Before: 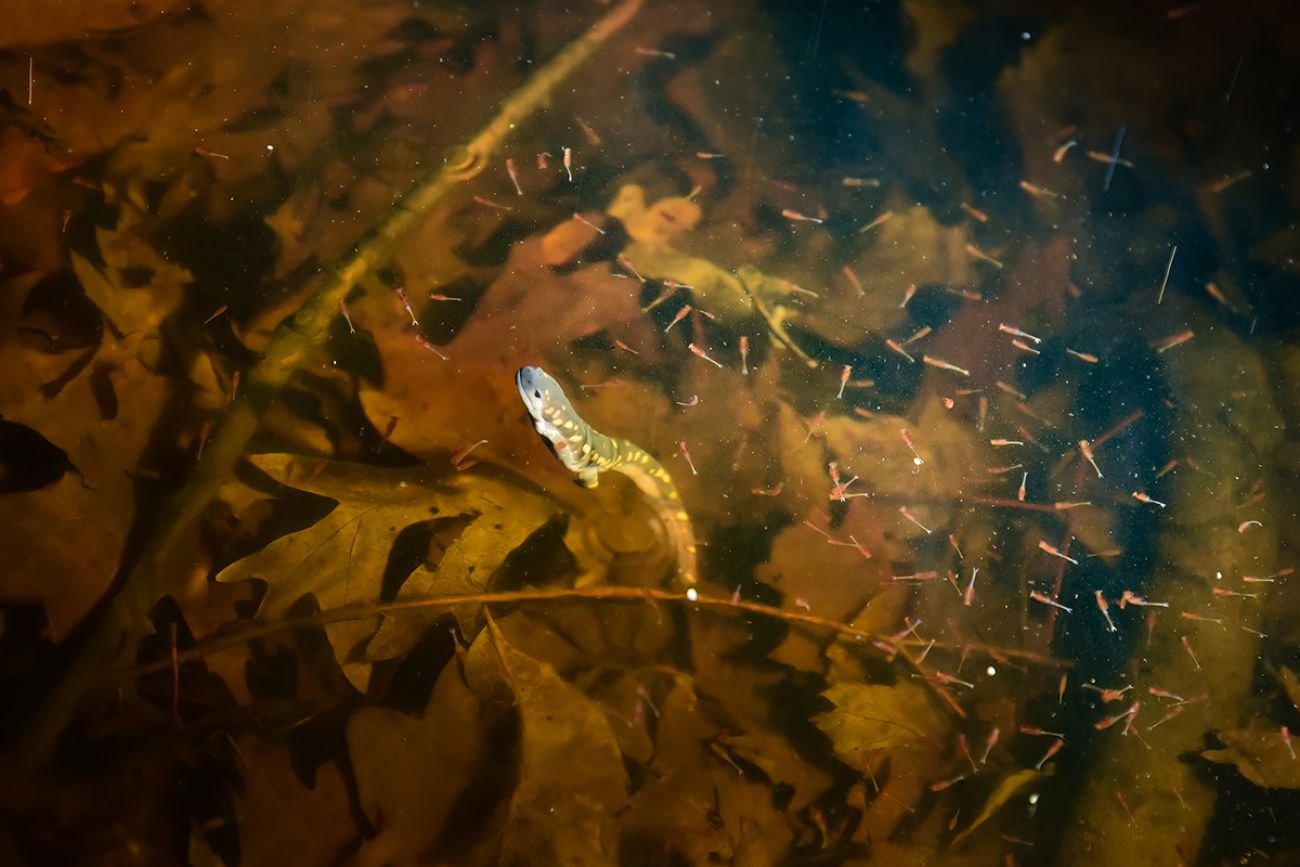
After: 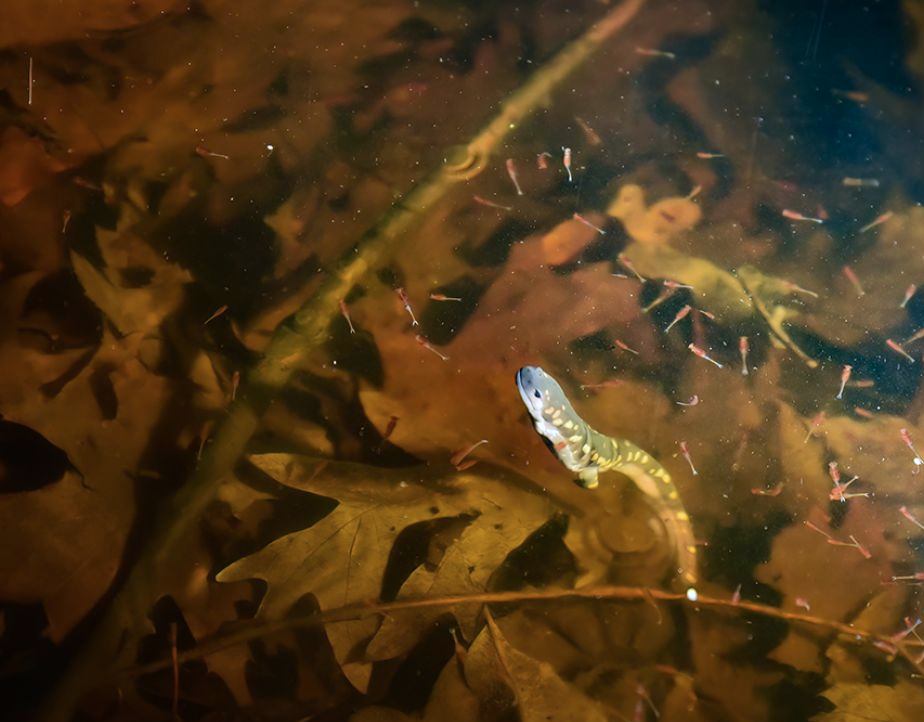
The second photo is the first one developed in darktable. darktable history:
color calibration: illuminant as shot in camera, x 0.37, y 0.382, temperature 4313.32 K
crop: right 28.885%, bottom 16.626%
color balance rgb: on, module defaults
